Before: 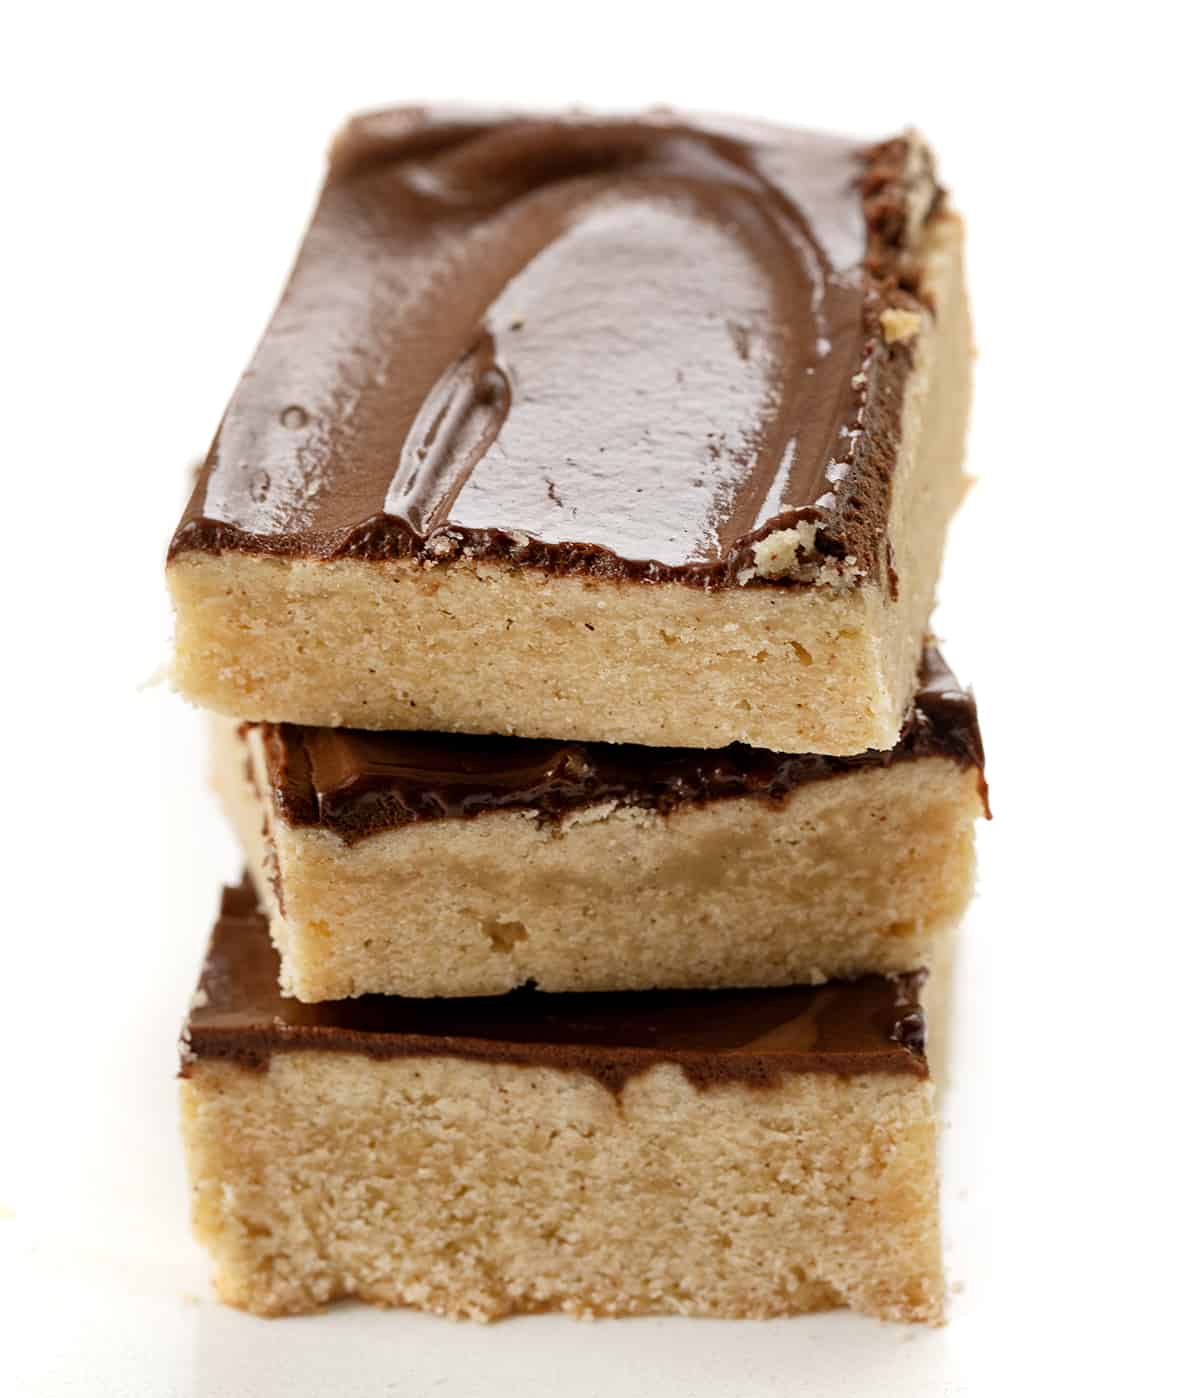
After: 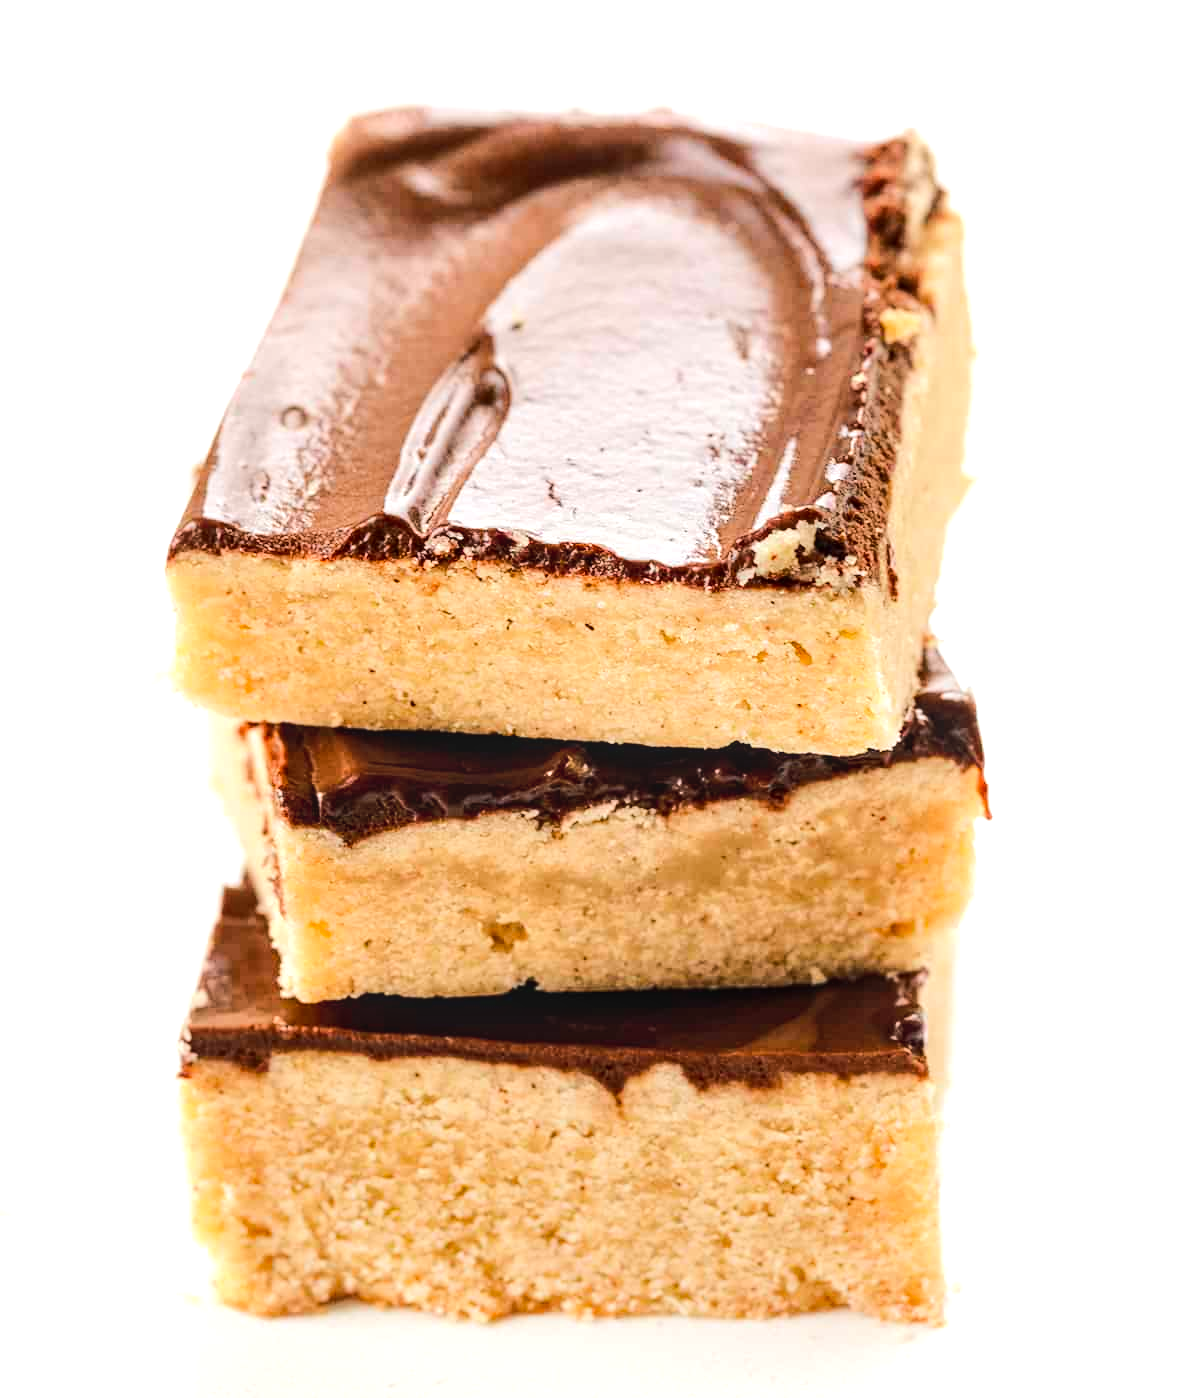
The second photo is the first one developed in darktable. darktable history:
local contrast: on, module defaults
rgb curve: curves: ch0 [(0, 0) (0.284, 0.292) (0.505, 0.644) (1, 1)], compensate middle gray true
exposure: black level correction 0, exposure 0.5 EV, compensate highlight preservation false
